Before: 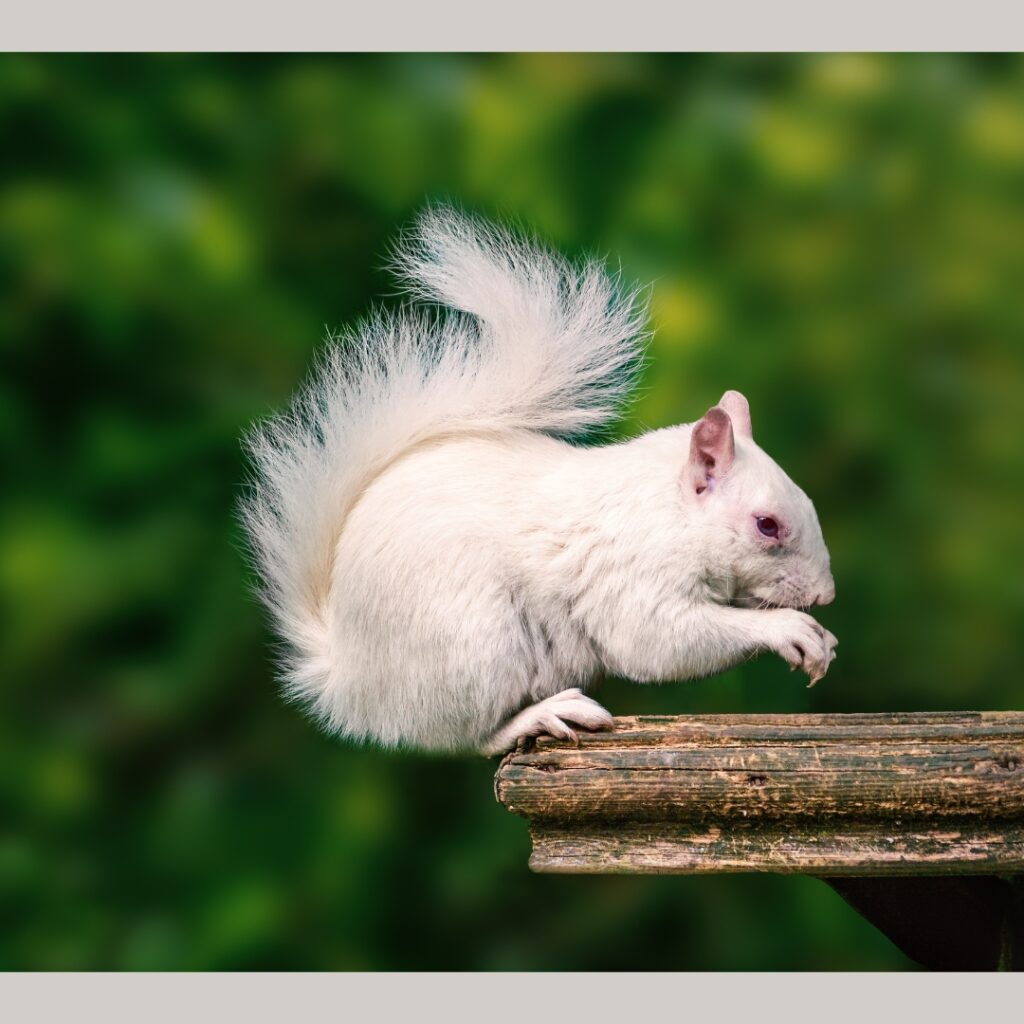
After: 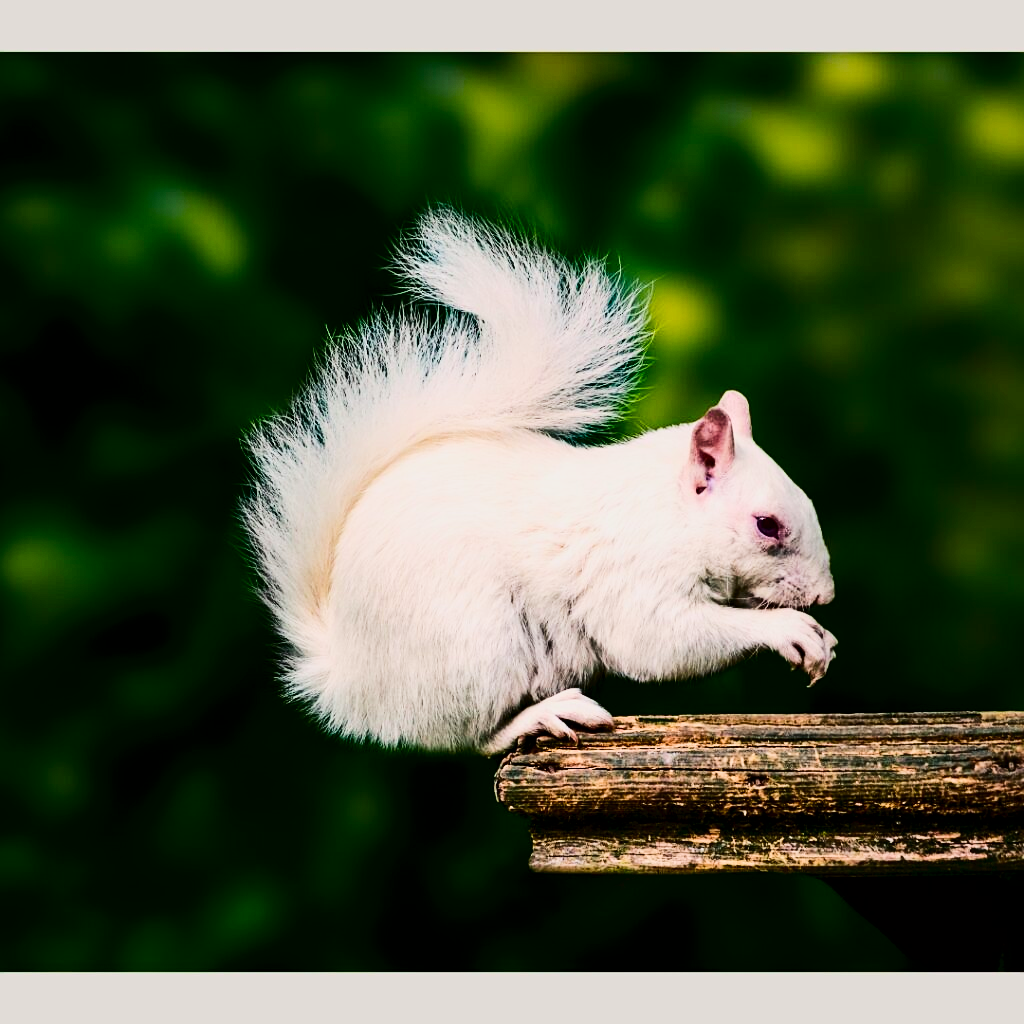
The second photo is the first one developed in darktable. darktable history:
color balance rgb: perceptual saturation grading › global saturation 20%, global vibrance 20%
tone curve: curves: ch0 [(0, 0) (0.003, 0.022) (0.011, 0.027) (0.025, 0.038) (0.044, 0.056) (0.069, 0.081) (0.1, 0.11) (0.136, 0.145) (0.177, 0.185) (0.224, 0.229) (0.277, 0.278) (0.335, 0.335) (0.399, 0.399) (0.468, 0.468) (0.543, 0.543) (0.623, 0.623) (0.709, 0.705) (0.801, 0.793) (0.898, 0.887) (1, 1)], preserve colors none
contrast brightness saturation: contrast 0.32, brightness -0.08, saturation 0.17
filmic rgb: black relative exposure -5 EV, hardness 2.88, contrast 1.3, highlights saturation mix -30%
sharpen: radius 1.272, amount 0.305, threshold 0
